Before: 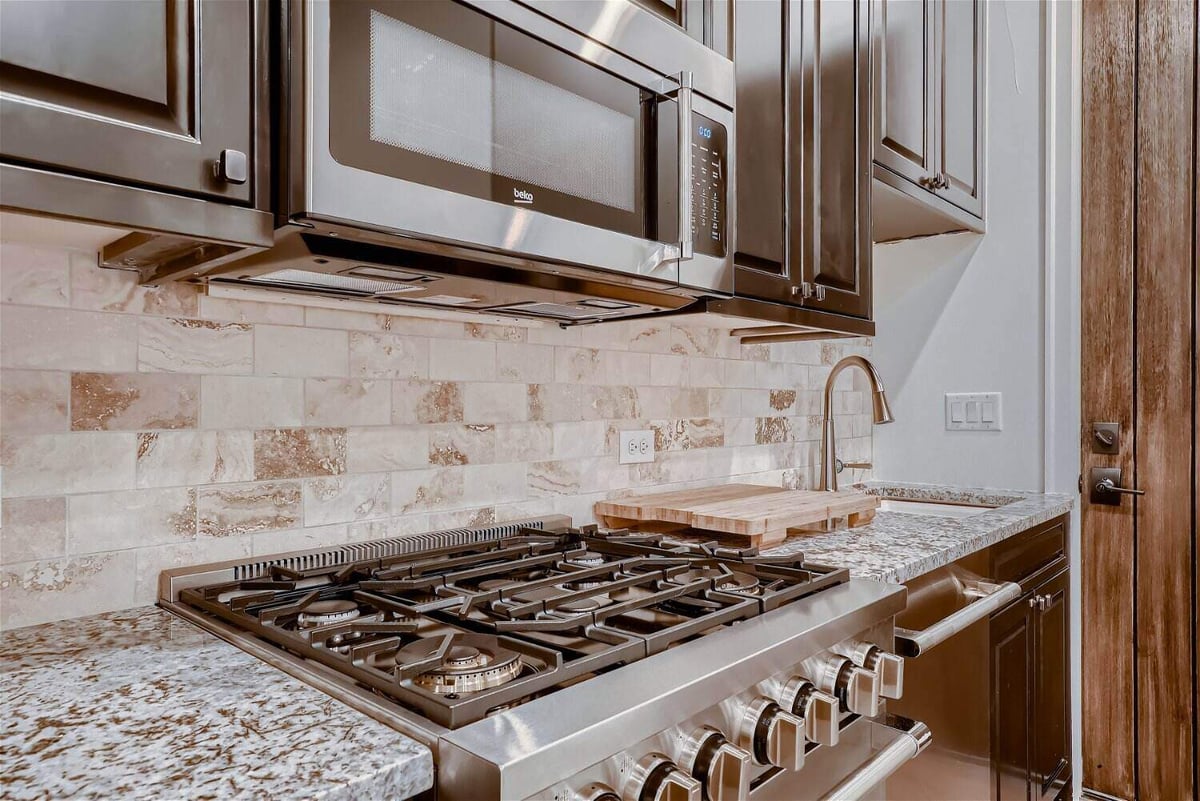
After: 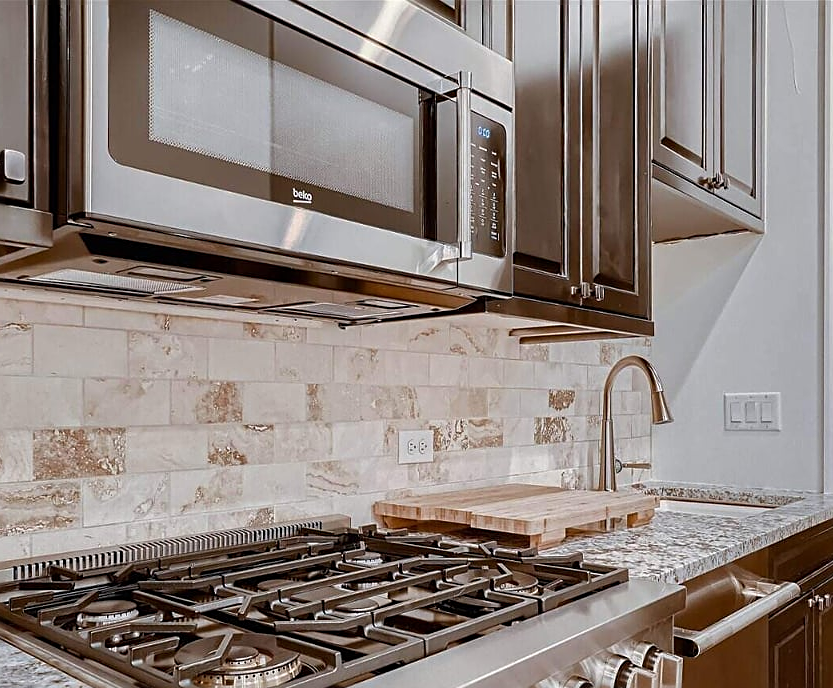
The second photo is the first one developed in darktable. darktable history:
crop: left 18.454%, right 12.047%, bottom 13.998%
sharpen: amount 0.543
shadows and highlights: shadows 37.5, highlights -26.96, soften with gaussian
